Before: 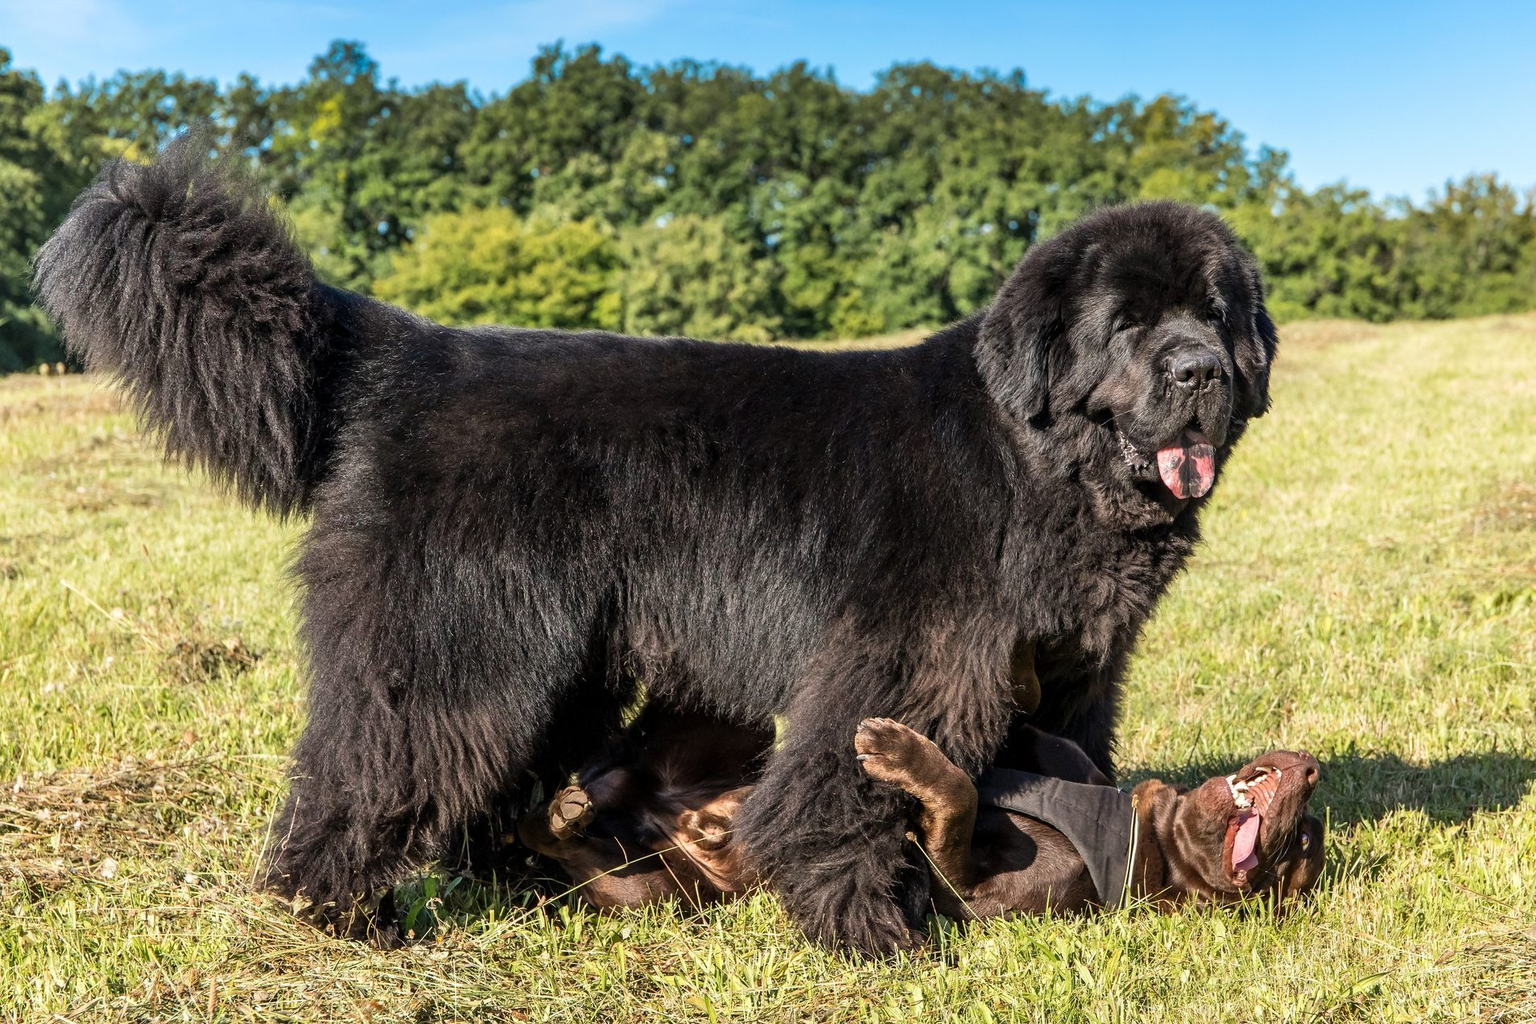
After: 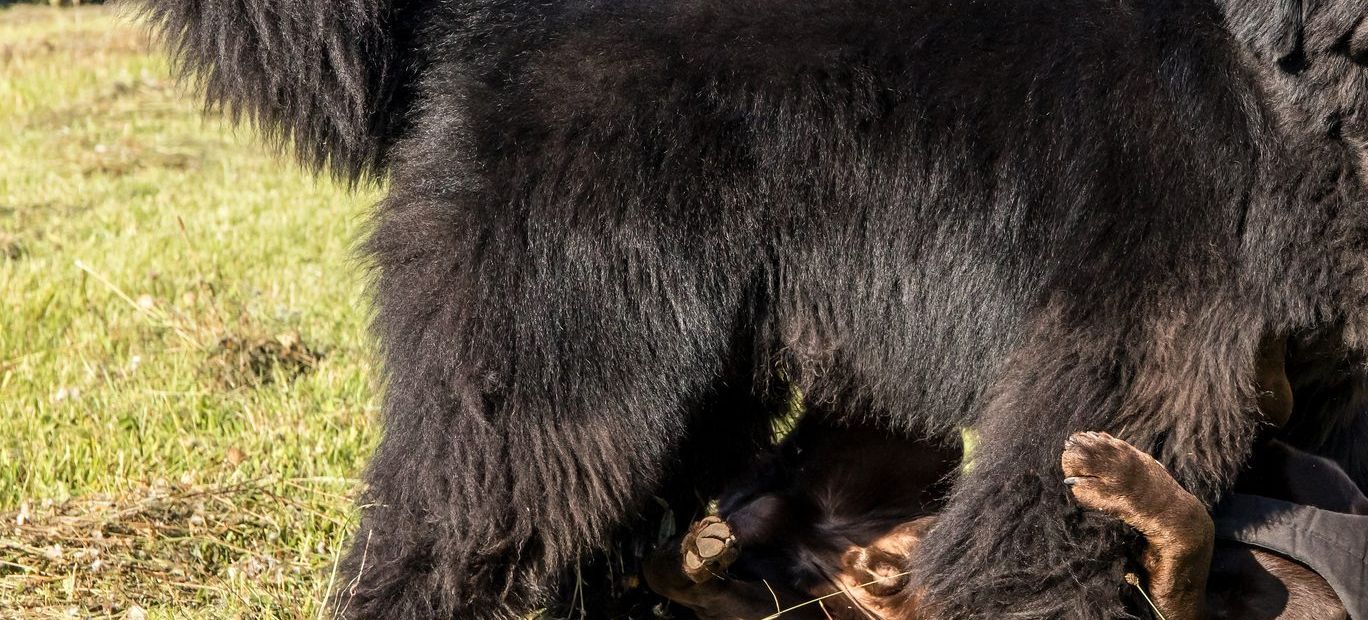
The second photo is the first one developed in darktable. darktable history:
crop: top 36.189%, right 28.256%, bottom 15.014%
